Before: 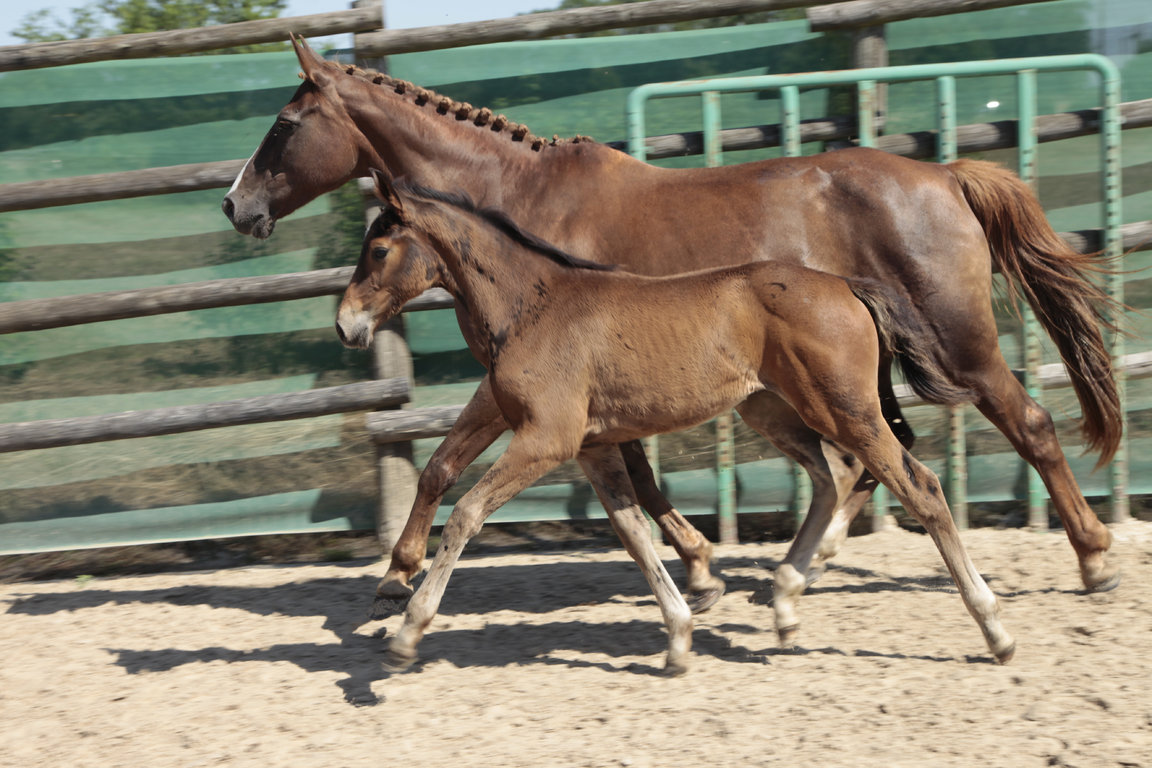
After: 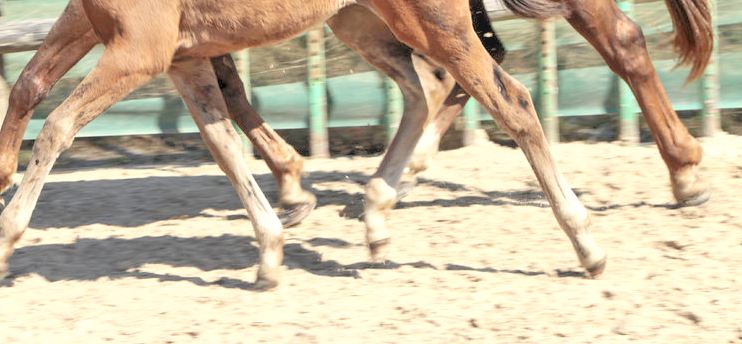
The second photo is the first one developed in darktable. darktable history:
levels: levels [0.062, 0.494, 0.925]
exposure: black level correction 0.001, exposure 1.322 EV, compensate exposure bias true, compensate highlight preservation false
filmic rgb: black relative exposure -7.25 EV, white relative exposure 5.06 EV, hardness 3.2, color science v6 (2022)
shadows and highlights: shadows 10.8, white point adjustment 1.09, highlights -38.64, shadows color adjustment 99.15%, highlights color adjustment 0.565%
crop and rotate: left 35.588%, top 50.272%, bottom 4.807%
local contrast: detail 110%
tone equalizer: -7 EV 0.149 EV, -6 EV 0.604 EV, -5 EV 1.12 EV, -4 EV 1.33 EV, -3 EV 1.14 EV, -2 EV 0.6 EV, -1 EV 0.161 EV
color balance rgb: shadows lift › chroma 0.797%, shadows lift › hue 111.65°, linear chroma grading › shadows -2.025%, linear chroma grading › highlights -14.082%, linear chroma grading › global chroma -9.58%, linear chroma grading › mid-tones -10.369%, perceptual saturation grading › global saturation 25.449%, global vibrance 11.095%
